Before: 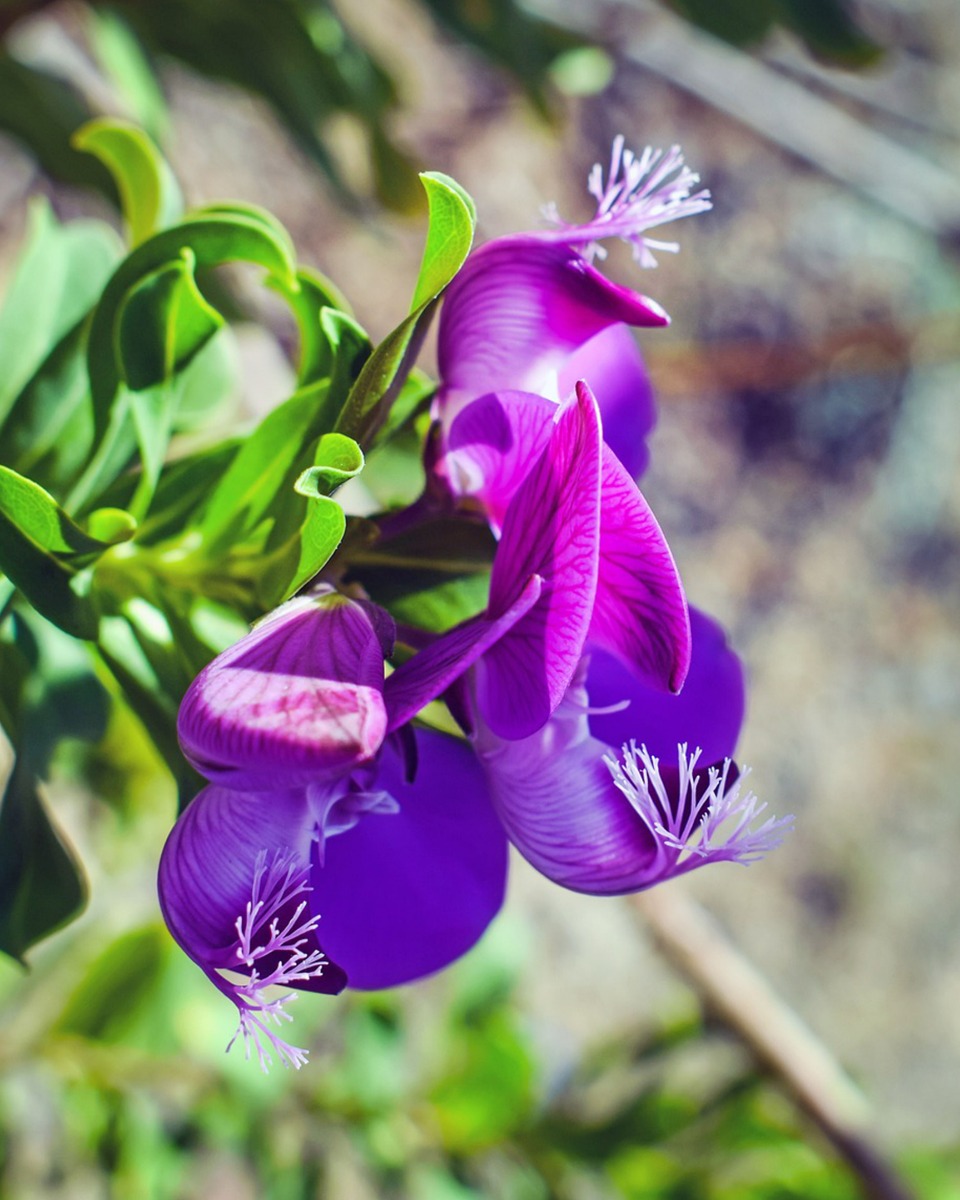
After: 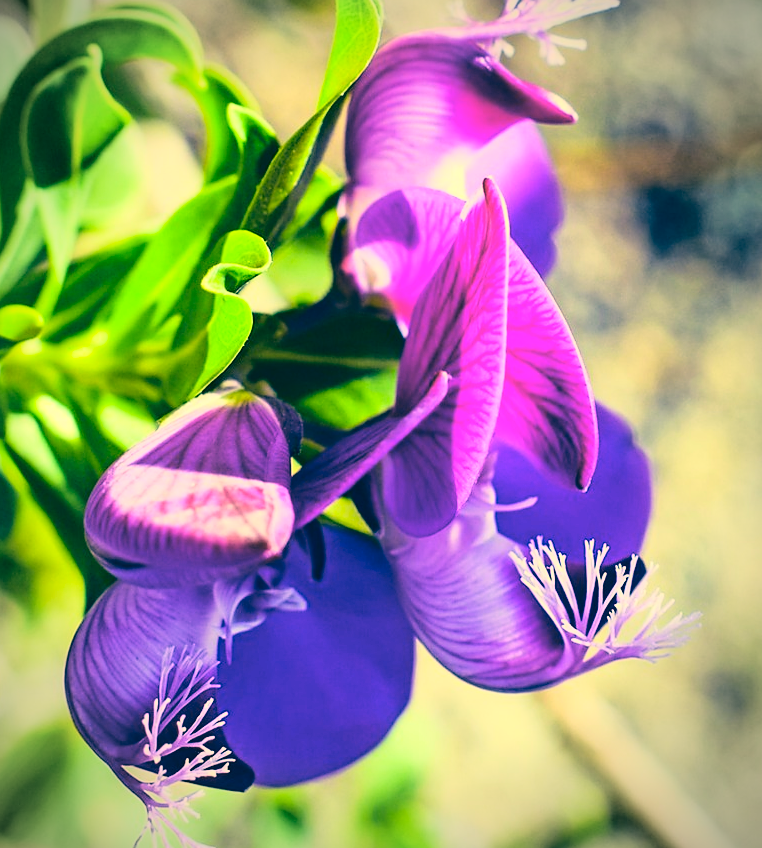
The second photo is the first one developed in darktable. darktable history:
color correction: highlights a* 1.83, highlights b* 34.02, shadows a* -36.68, shadows b* -5.48
rotate and perspective: crop left 0, crop top 0
vignetting: on, module defaults
crop: left 9.712%, top 16.928%, right 10.845%, bottom 12.332%
sharpen: radius 0.969, amount 0.604
shadows and highlights: radius 334.93, shadows 63.48, highlights 6.06, compress 87.7%, highlights color adjustment 39.73%, soften with gaussian
base curve: curves: ch0 [(0, 0) (0.028, 0.03) (0.121, 0.232) (0.46, 0.748) (0.859, 0.968) (1, 1)]
